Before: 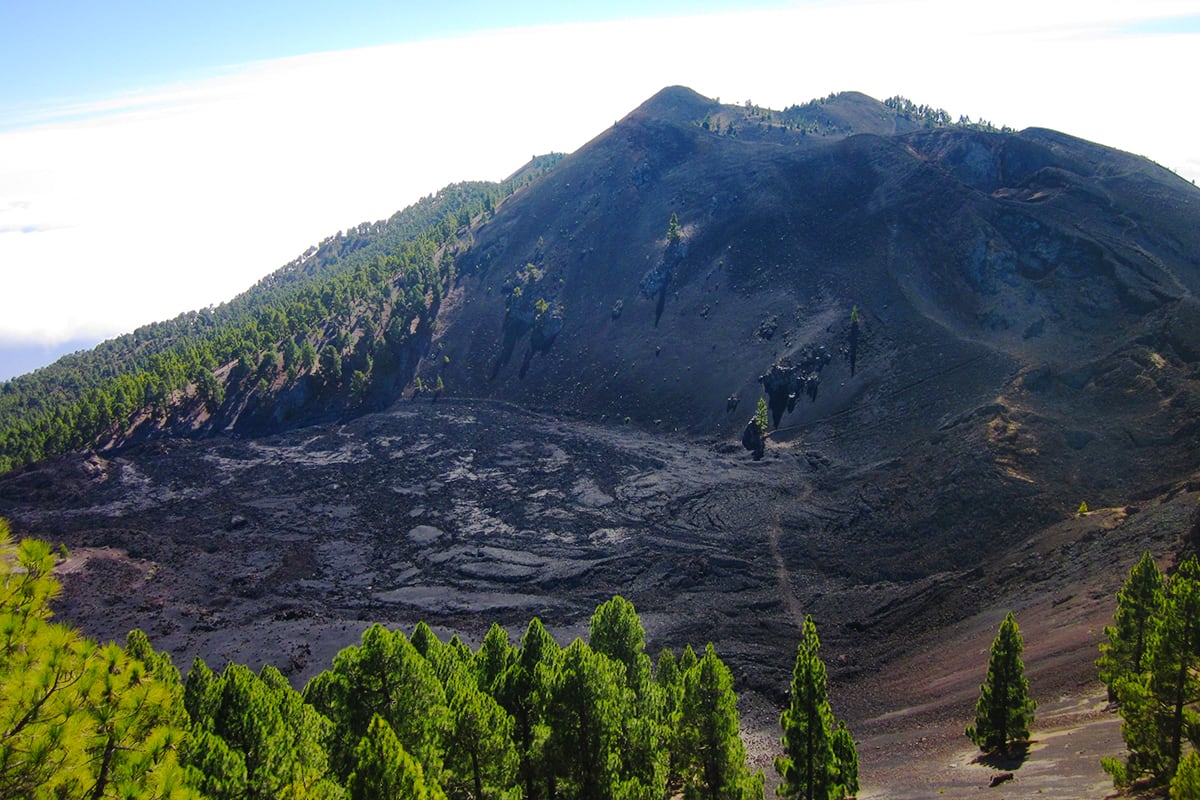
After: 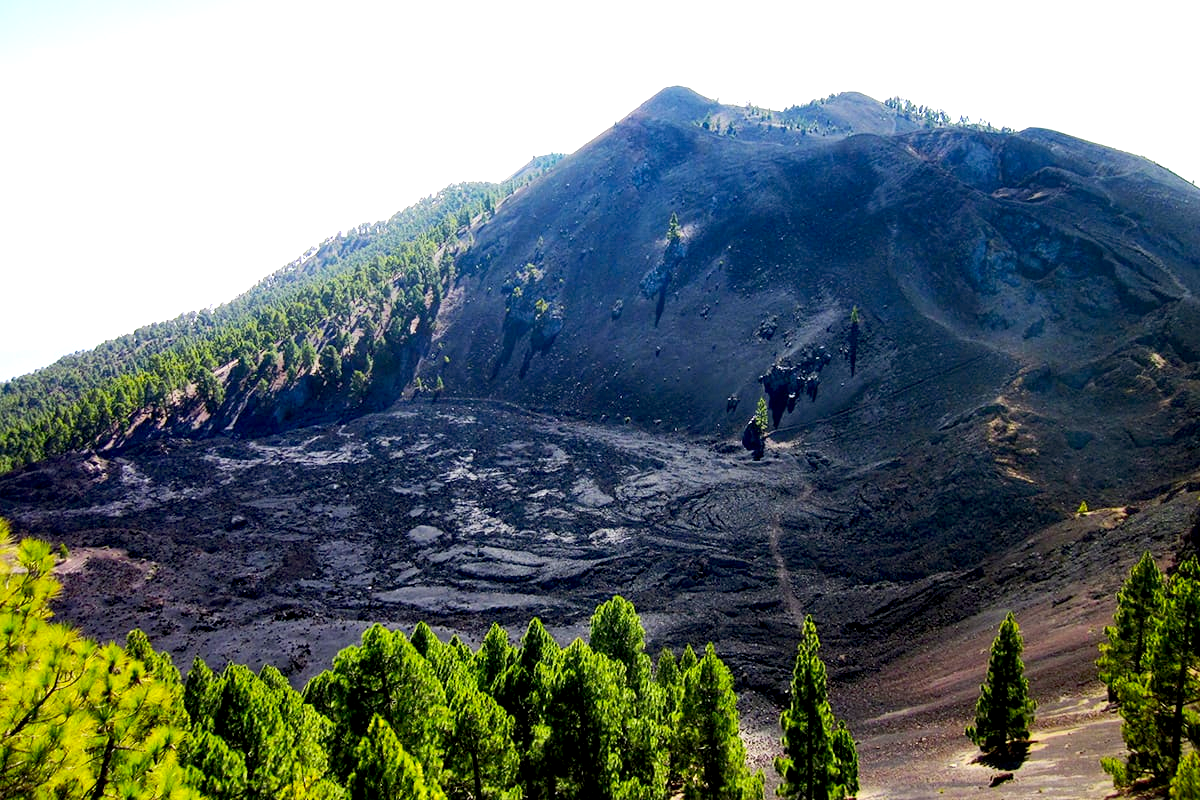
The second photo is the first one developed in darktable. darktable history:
exposure: black level correction 0.012, exposure 0.698 EV, compensate exposure bias true, compensate highlight preservation false
tone equalizer: -8 EV -0.387 EV, -7 EV -0.36 EV, -6 EV -0.295 EV, -5 EV -0.222 EV, -3 EV 0.231 EV, -2 EV 0.308 EV, -1 EV 0.367 EV, +0 EV 0.422 EV, edges refinement/feathering 500, mask exposure compensation -1.57 EV, preserve details no
